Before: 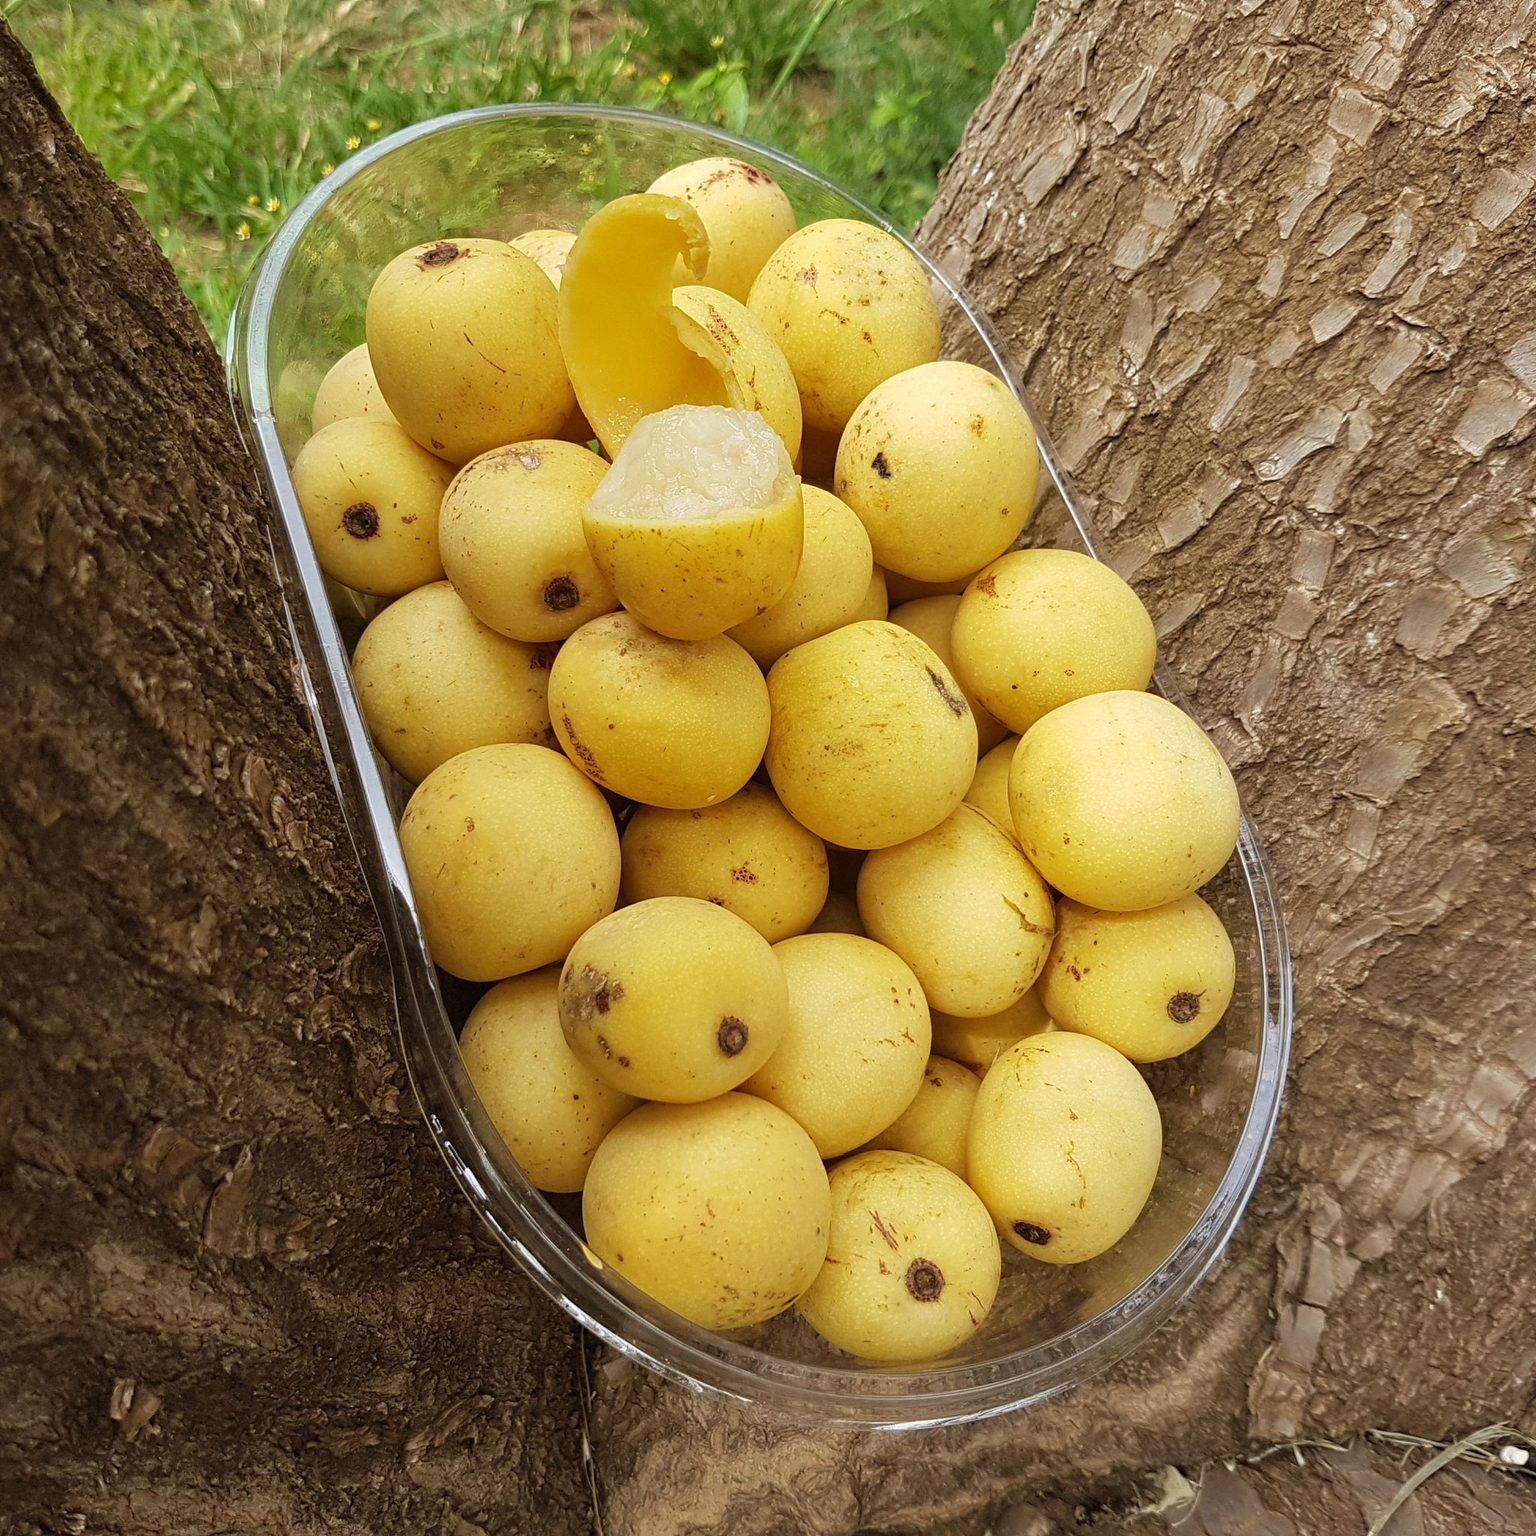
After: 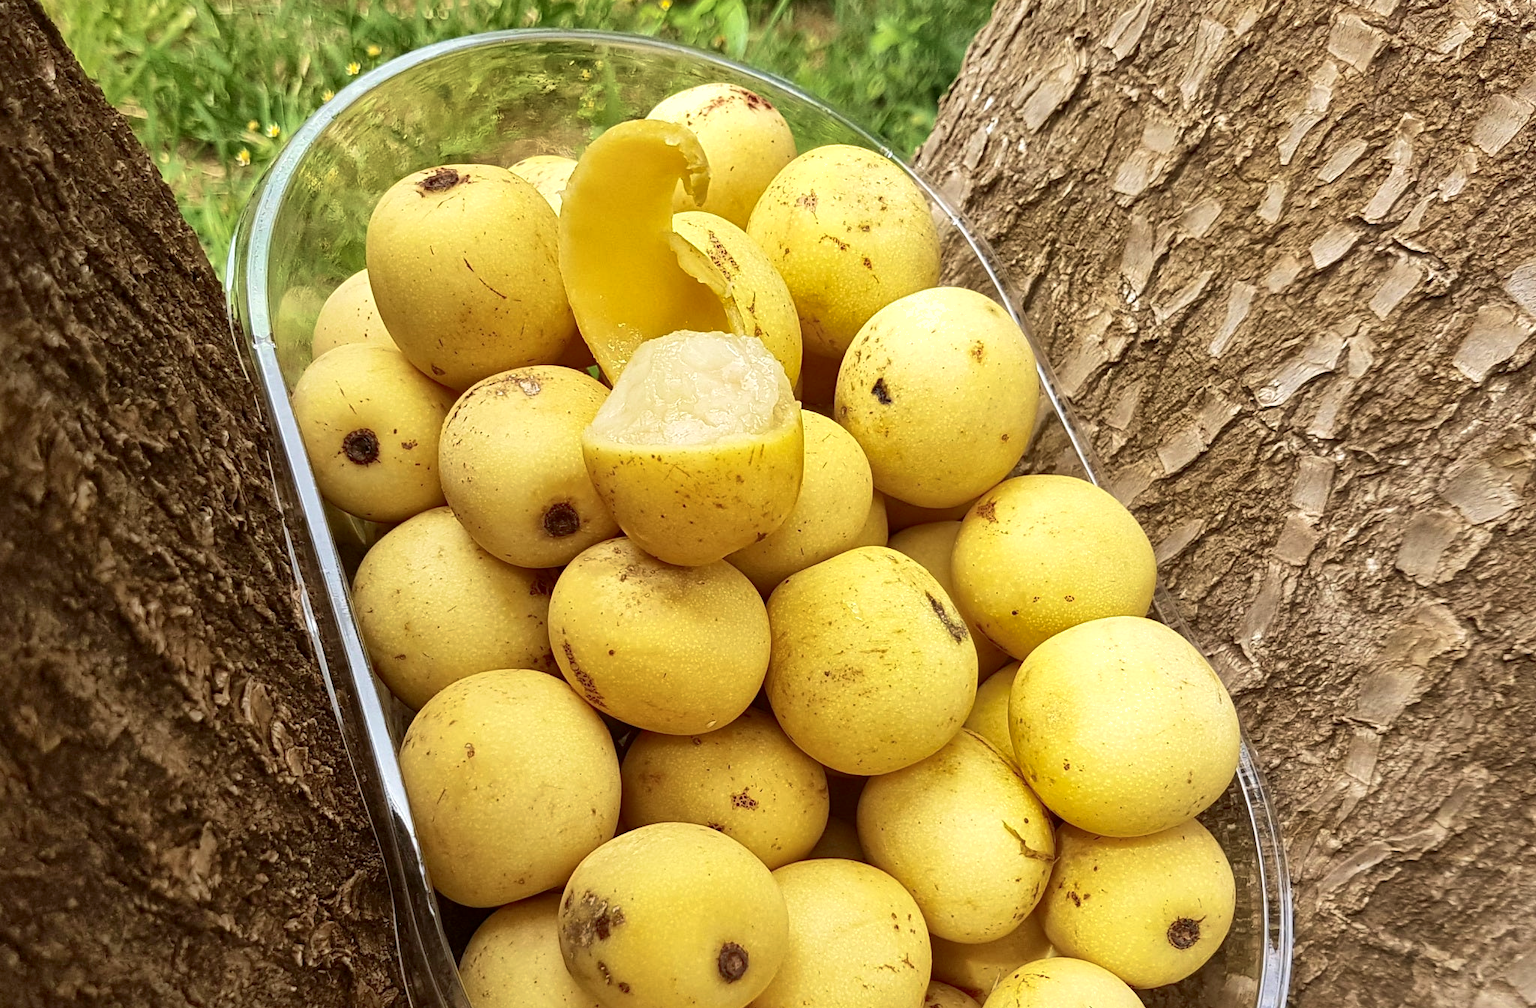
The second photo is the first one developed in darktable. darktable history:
exposure: black level correction 0, exposure 0.2 EV, compensate exposure bias true, compensate highlight preservation false
contrast brightness saturation: contrast 0.25, saturation -0.31
crop and rotate: top 4.848%, bottom 29.503%
local contrast: mode bilateral grid, contrast 20, coarseness 50, detail 120%, midtone range 0.2
shadows and highlights: on, module defaults
velvia: on, module defaults
color correction: saturation 1.32
